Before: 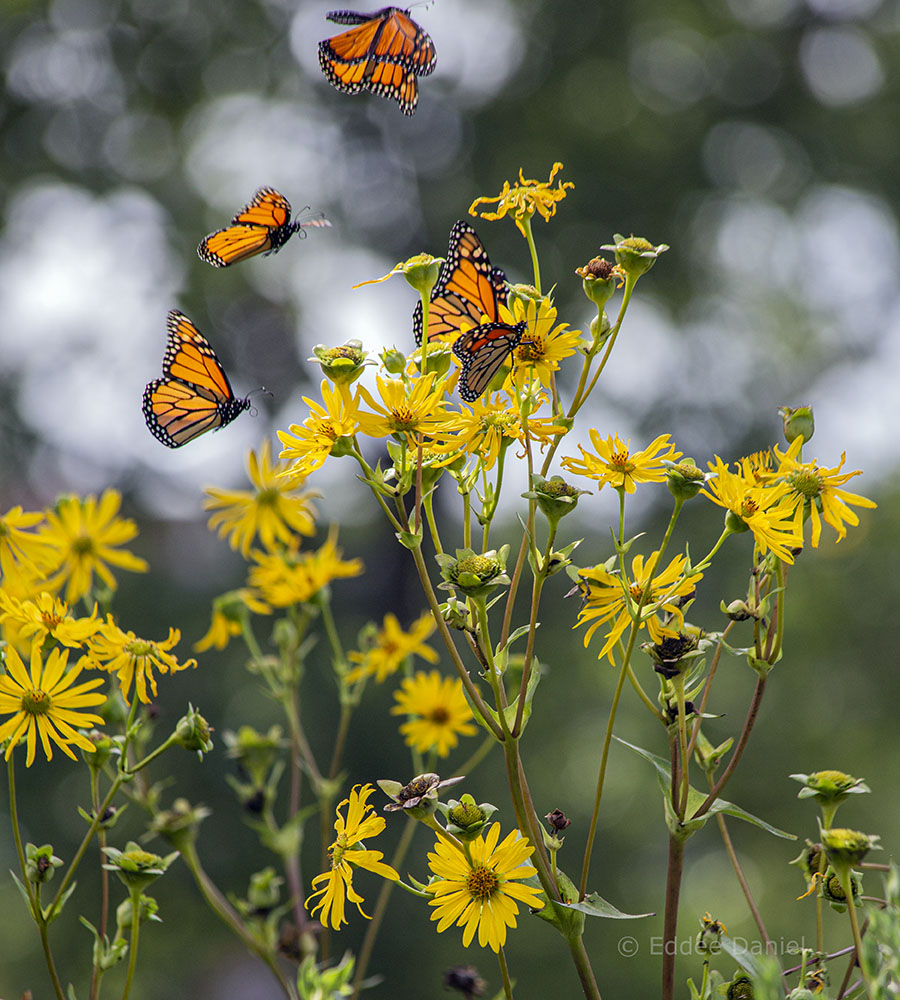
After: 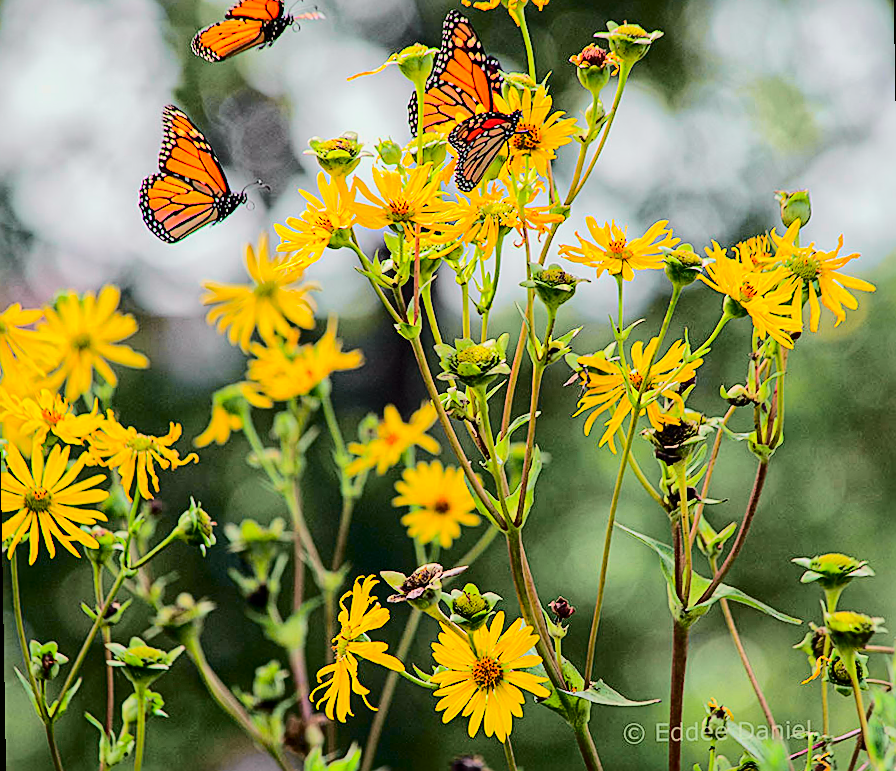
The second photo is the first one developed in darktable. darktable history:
exposure: exposure 0.559 EV, compensate highlight preservation false
global tonemap: drago (1, 100), detail 1
crop and rotate: top 19.998%
sharpen: on, module defaults
rotate and perspective: rotation -1°, crop left 0.011, crop right 0.989, crop top 0.025, crop bottom 0.975
tone curve: curves: ch0 [(0, 0.006) (0.184, 0.117) (0.405, 0.46) (0.456, 0.528) (0.634, 0.728) (0.877, 0.89) (0.984, 0.935)]; ch1 [(0, 0) (0.443, 0.43) (0.492, 0.489) (0.566, 0.579) (0.595, 0.625) (0.608, 0.667) (0.65, 0.729) (1, 1)]; ch2 [(0, 0) (0.33, 0.301) (0.421, 0.443) (0.447, 0.489) (0.492, 0.498) (0.537, 0.583) (0.586, 0.591) (0.663, 0.686) (1, 1)], color space Lab, independent channels, preserve colors none
tone equalizer: -8 EV -0.75 EV, -7 EV -0.7 EV, -6 EV -0.6 EV, -5 EV -0.4 EV, -3 EV 0.4 EV, -2 EV 0.6 EV, -1 EV 0.7 EV, +0 EV 0.75 EV, edges refinement/feathering 500, mask exposure compensation -1.57 EV, preserve details no
